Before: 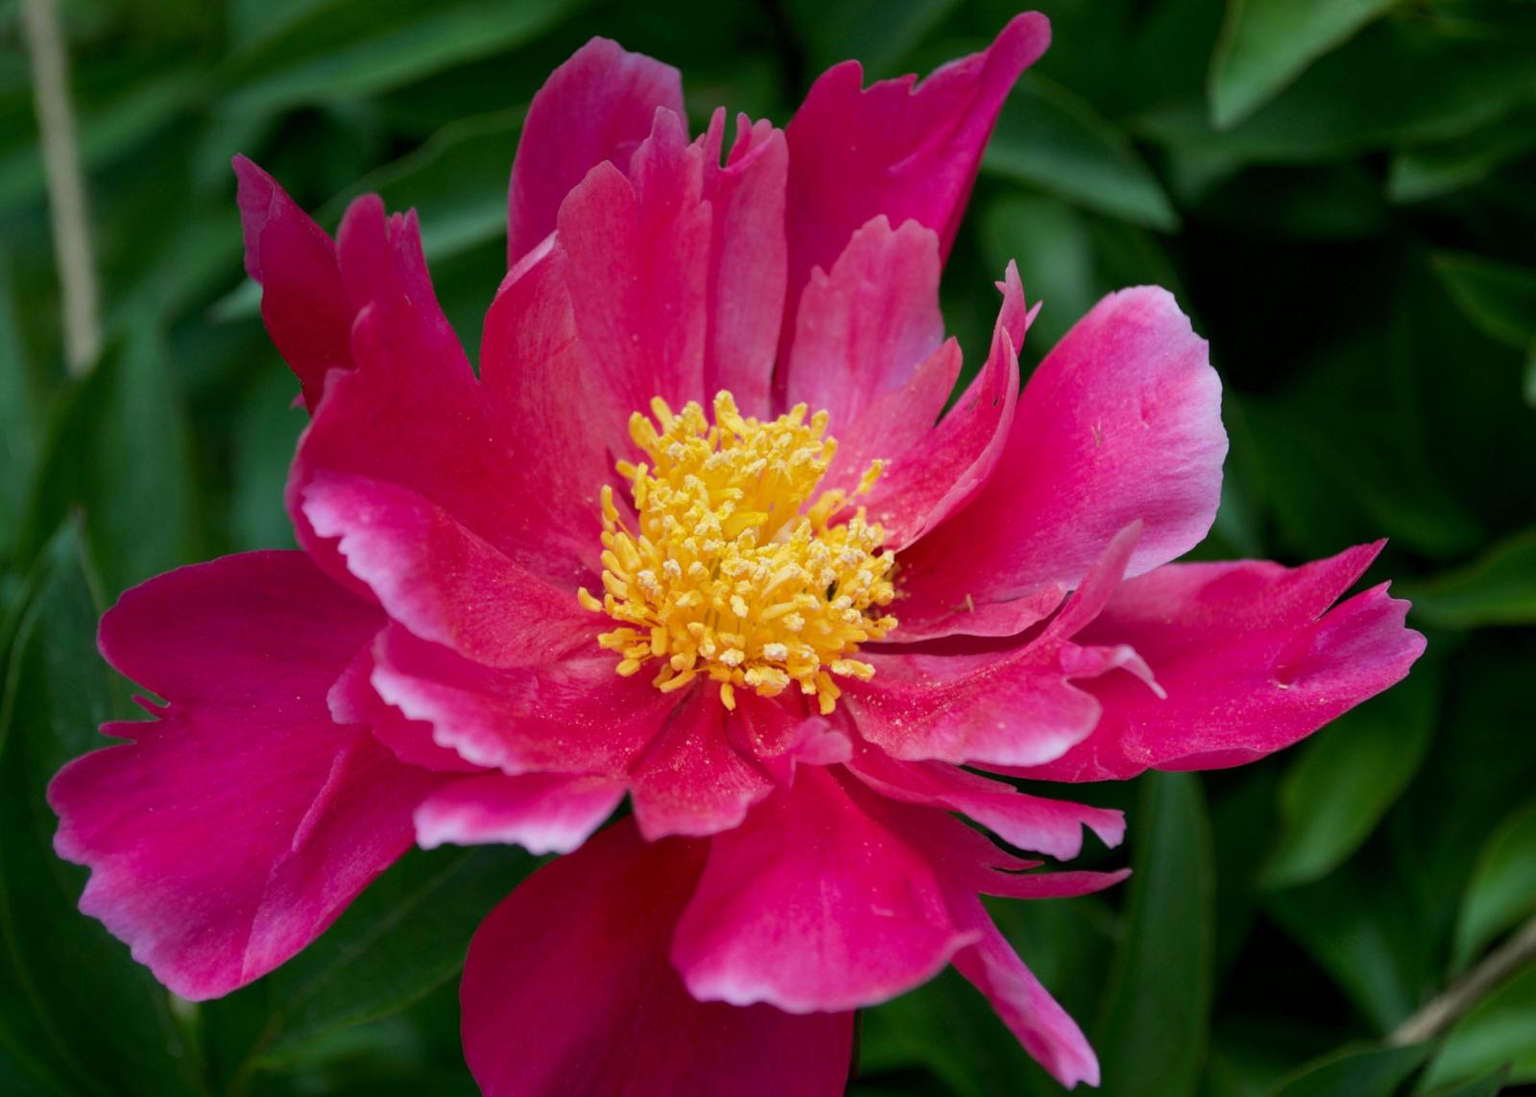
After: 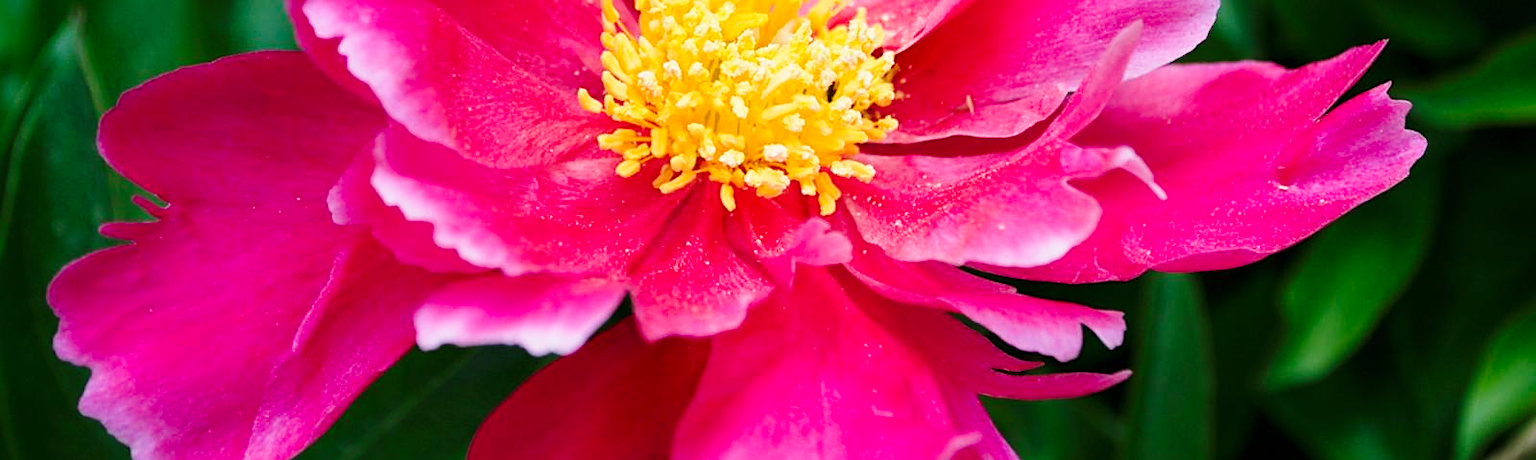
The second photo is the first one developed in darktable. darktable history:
sharpen: on, module defaults
crop: top 45.551%, bottom 12.262%
base curve: curves: ch0 [(0, 0) (0.028, 0.03) (0.121, 0.232) (0.46, 0.748) (0.859, 0.968) (1, 1)], preserve colors none
exposure: compensate highlight preservation false
